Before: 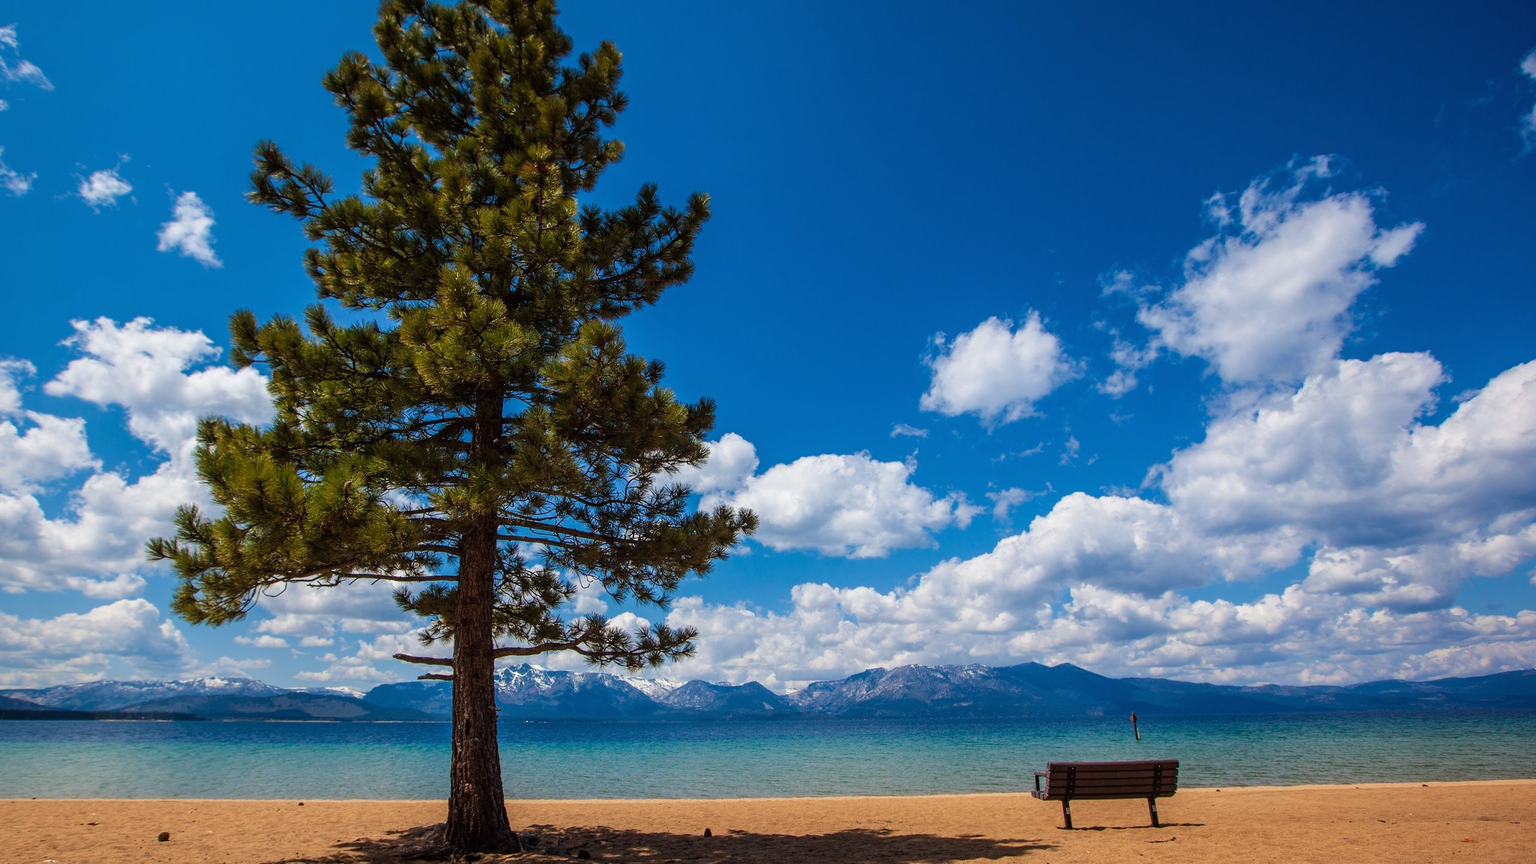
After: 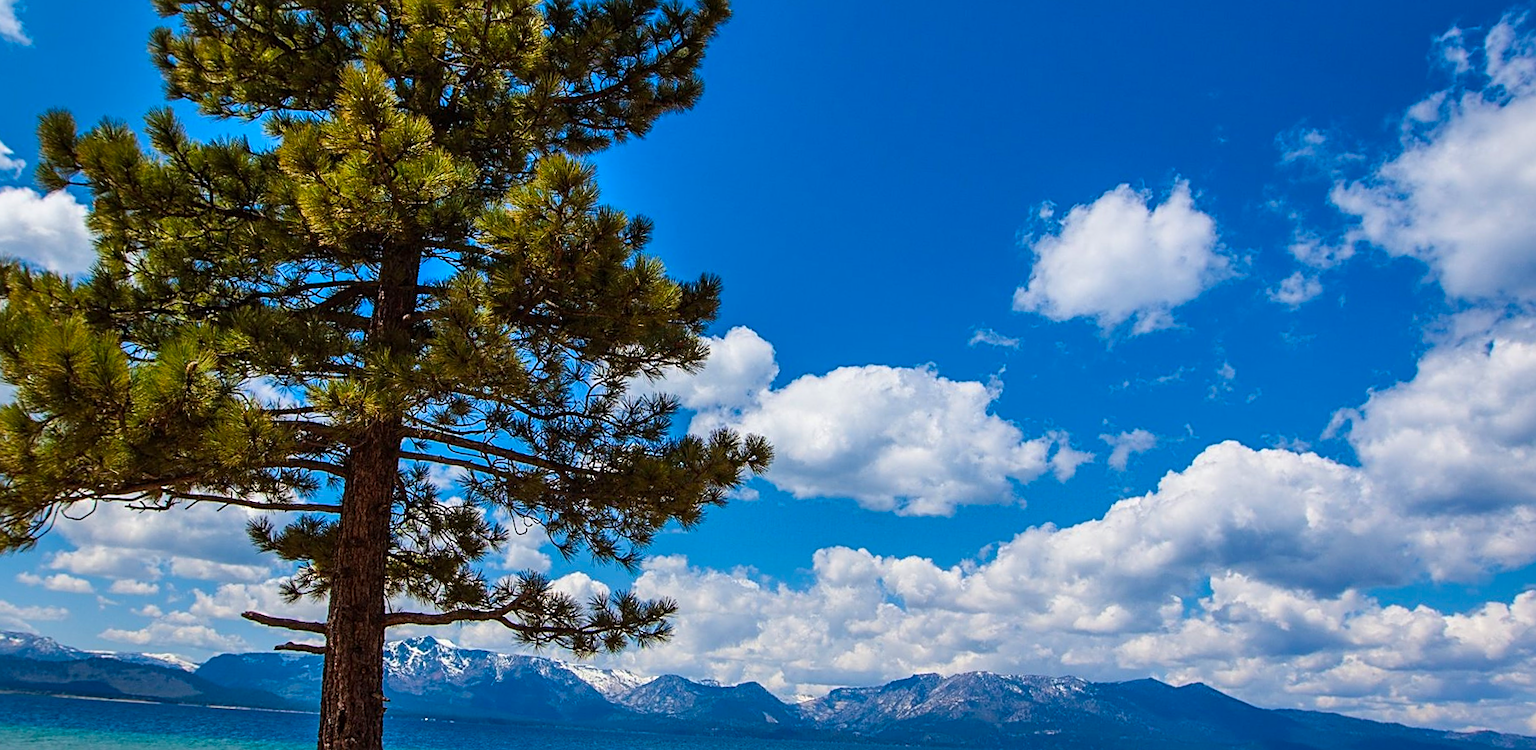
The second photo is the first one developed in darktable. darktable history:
contrast brightness saturation: contrast 0.076, saturation 0.203
crop and rotate: angle -3.48°, left 9.894%, top 20.567%, right 12.441%, bottom 11.987%
shadows and highlights: soften with gaussian
sharpen: on, module defaults
